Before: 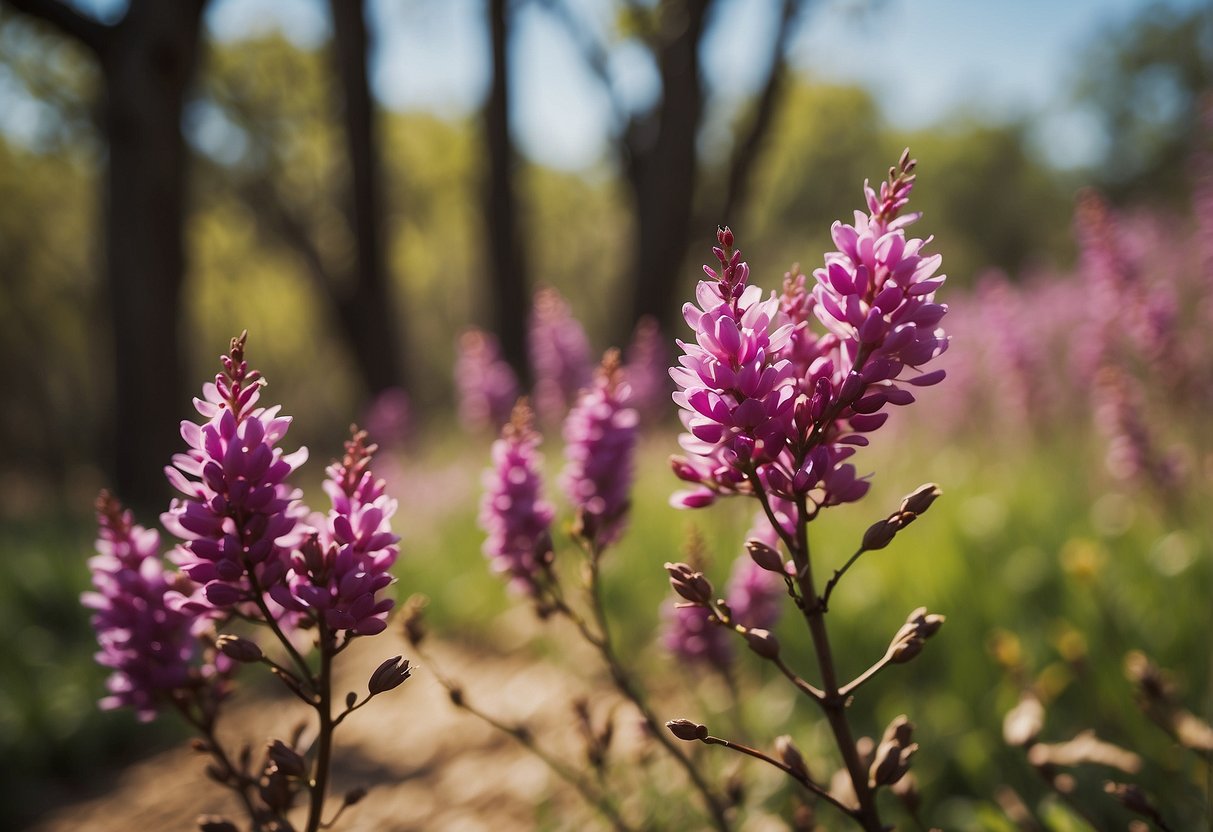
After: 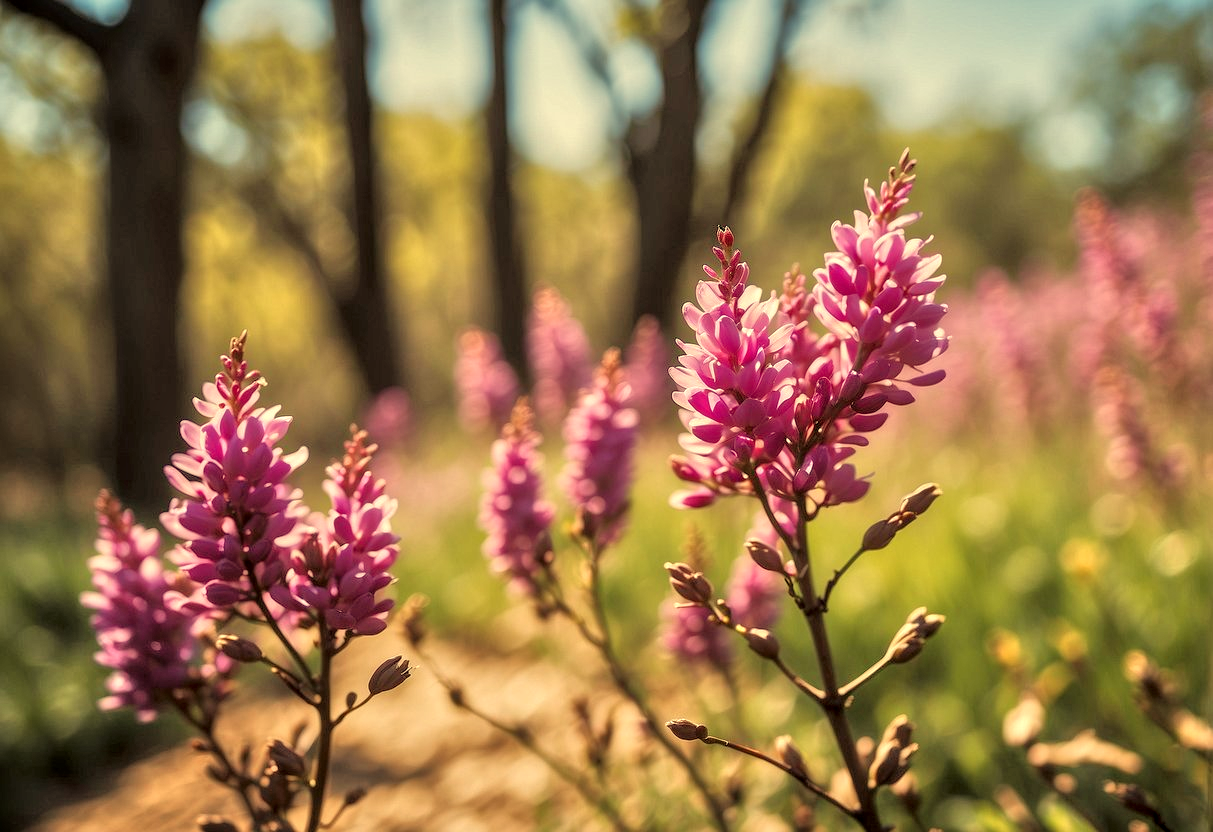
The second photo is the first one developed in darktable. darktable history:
white balance: red 1.08, blue 0.791
local contrast: detail 130%
tone equalizer: -7 EV 0.15 EV, -6 EV 0.6 EV, -5 EV 1.15 EV, -4 EV 1.33 EV, -3 EV 1.15 EV, -2 EV 0.6 EV, -1 EV 0.15 EV, mask exposure compensation -0.5 EV
